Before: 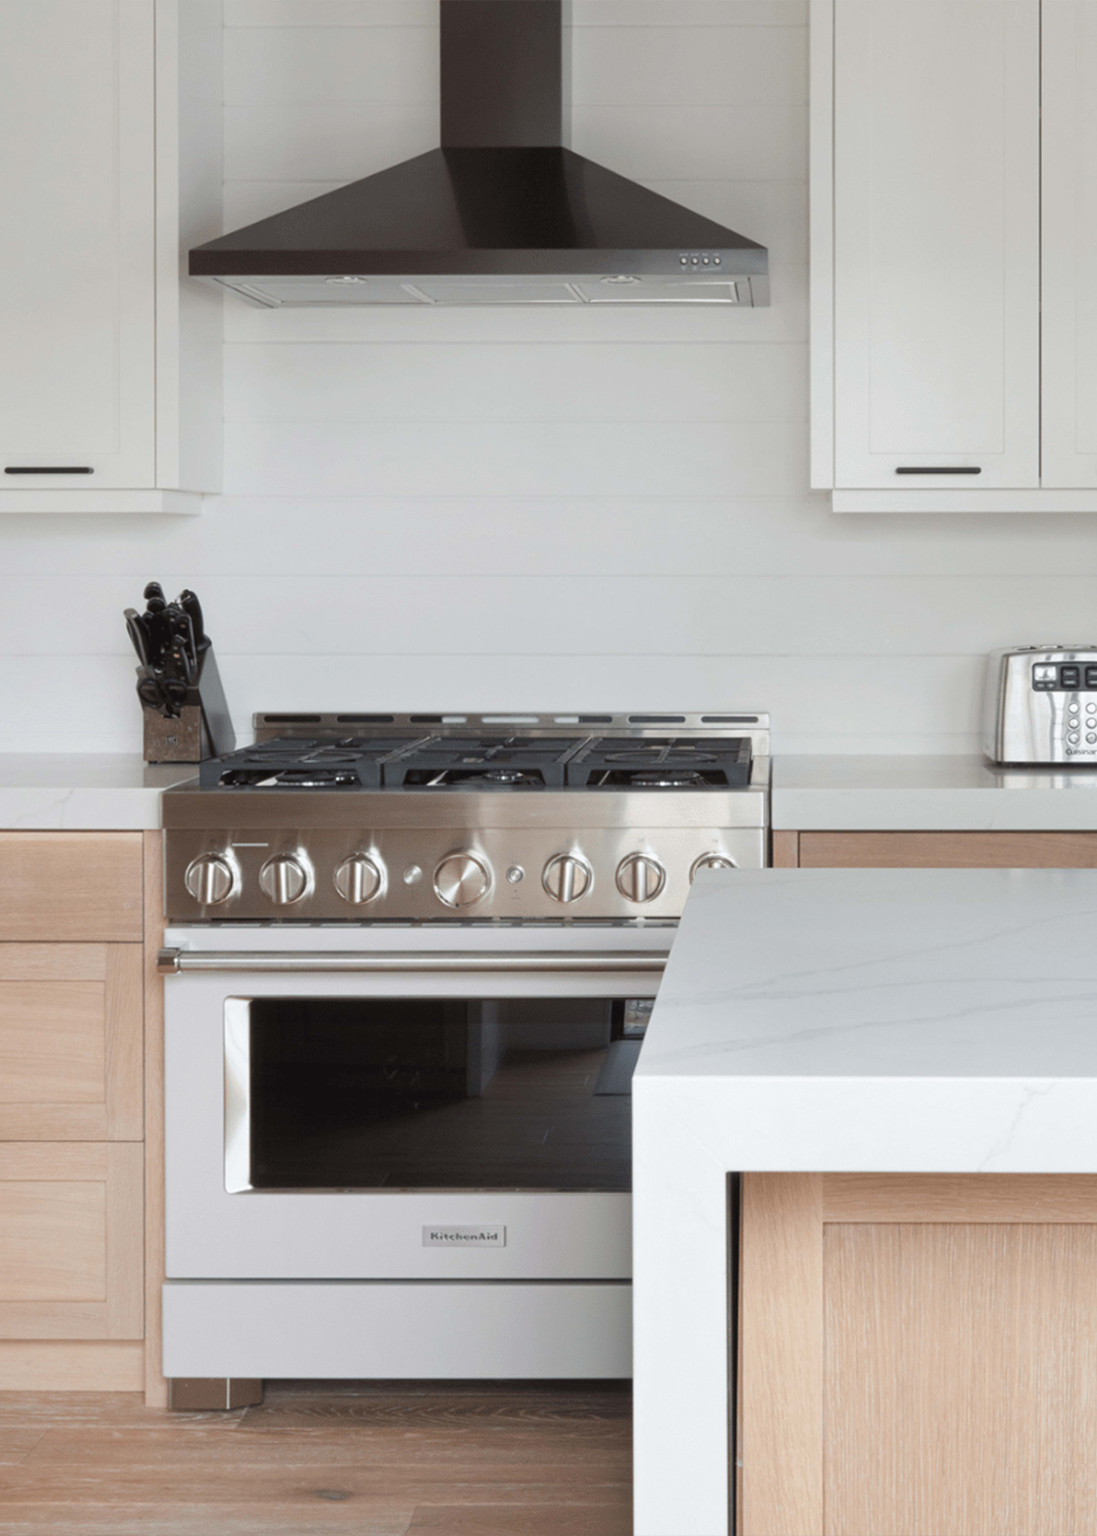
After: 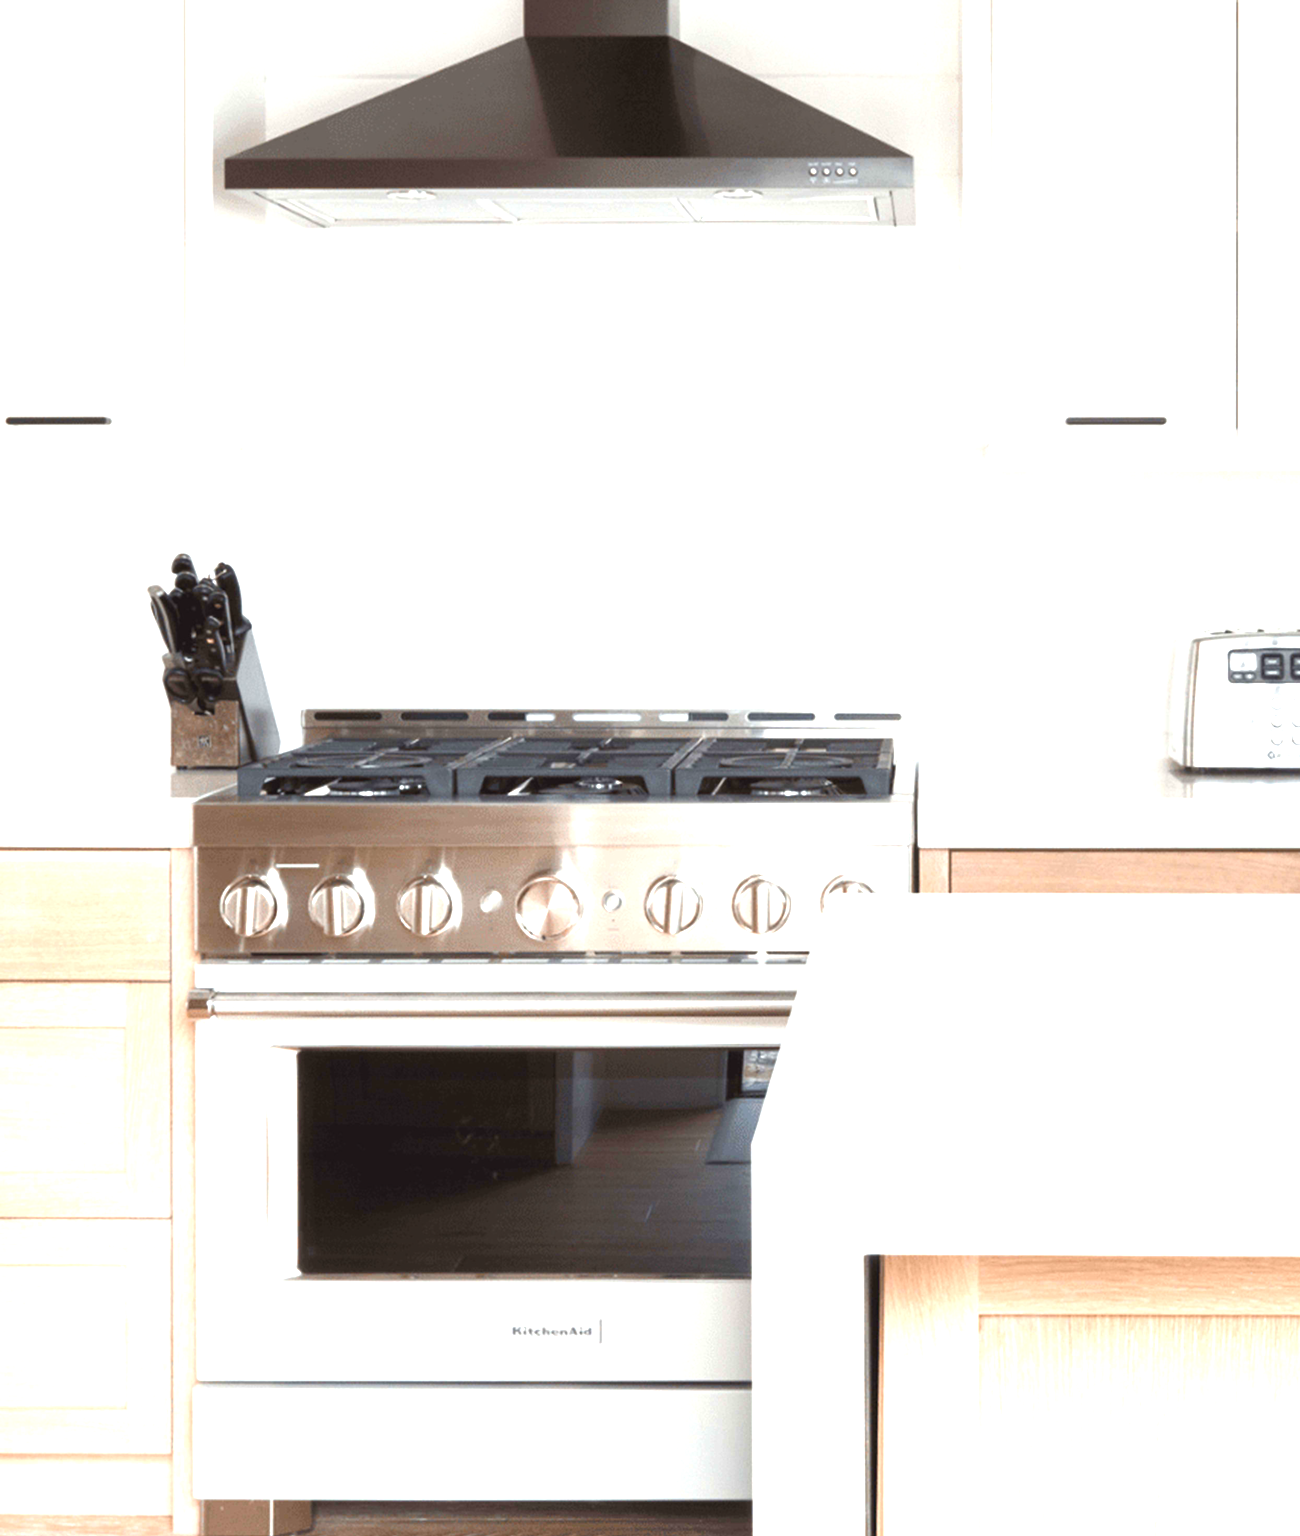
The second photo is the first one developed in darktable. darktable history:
exposure: exposure 1 EV, compensate highlight preservation false
color balance rgb: perceptual saturation grading › mid-tones 6.33%, perceptual saturation grading › shadows 72.44%, perceptual brilliance grading › highlights 11.59%, contrast 5.05%
crop: top 7.625%, bottom 8.027%
